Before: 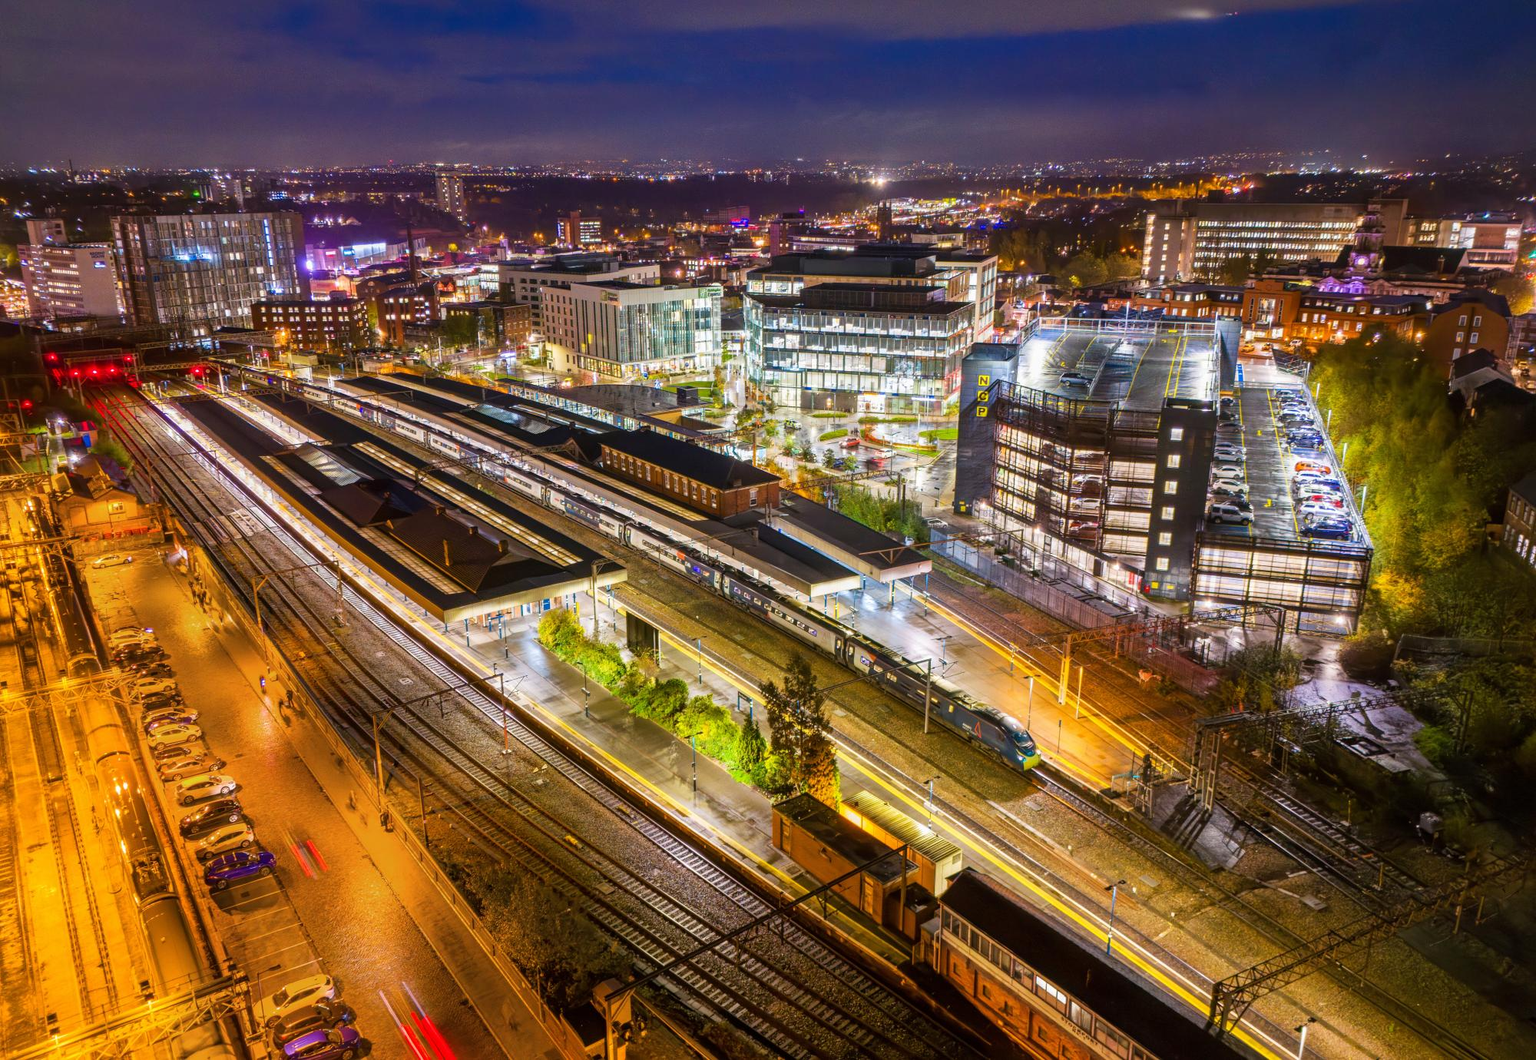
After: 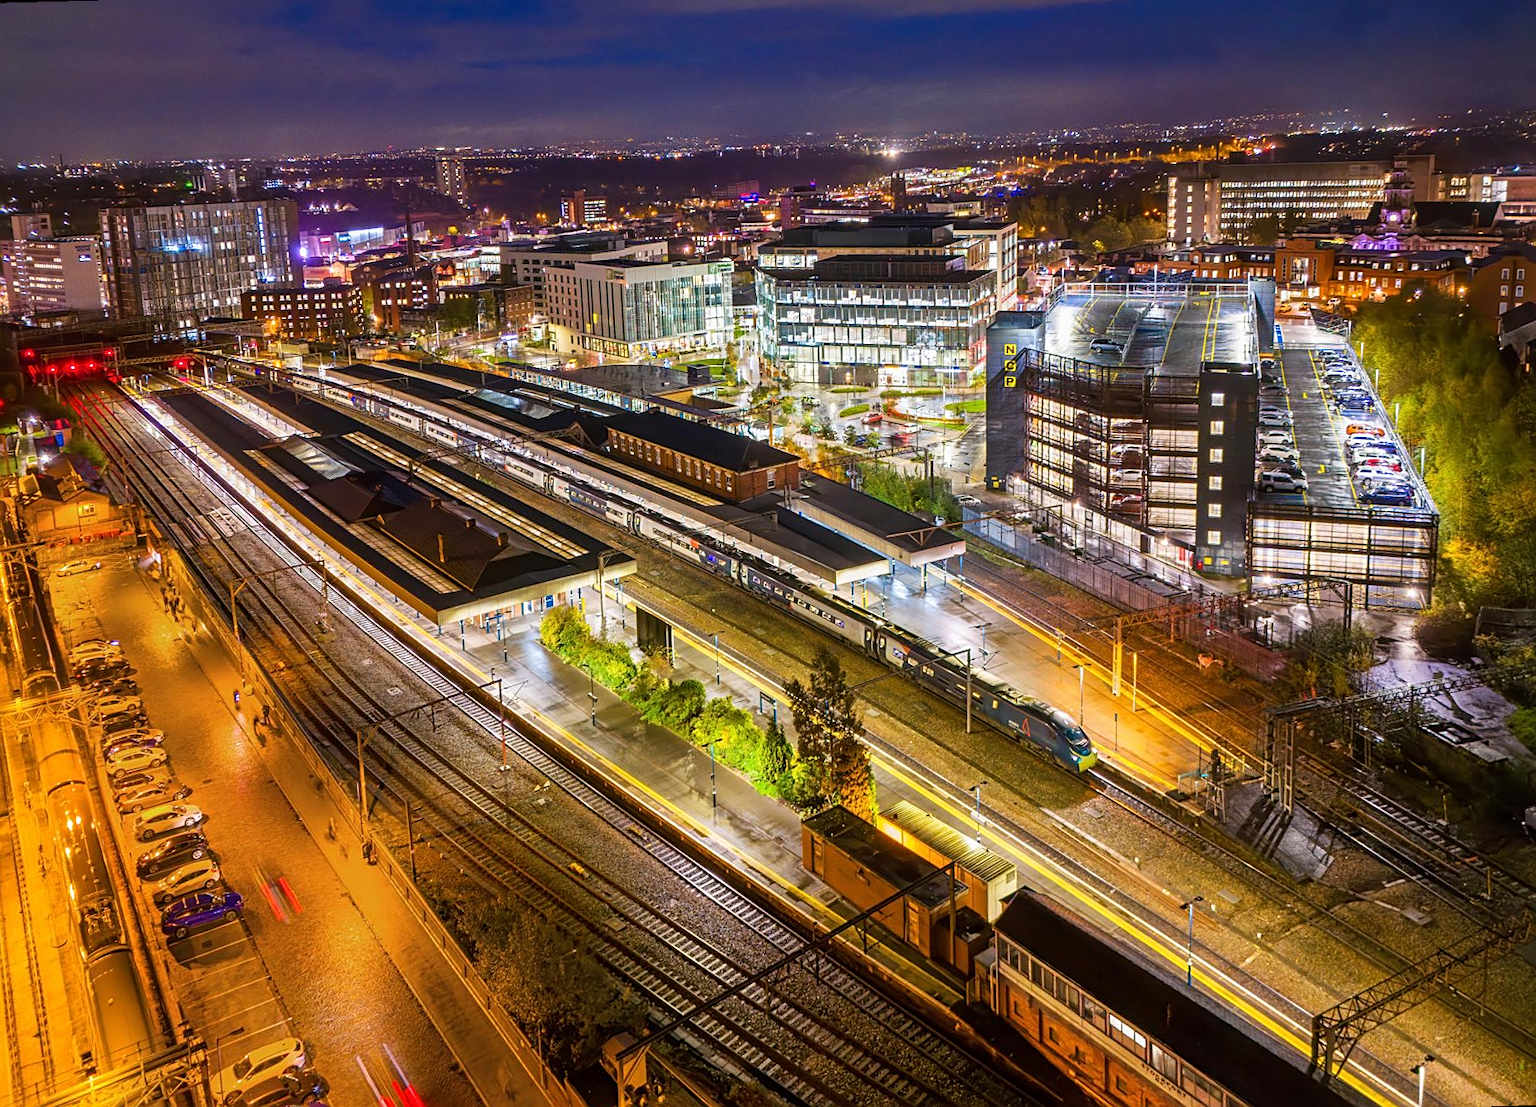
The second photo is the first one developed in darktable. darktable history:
rotate and perspective: rotation -1.68°, lens shift (vertical) -0.146, crop left 0.049, crop right 0.912, crop top 0.032, crop bottom 0.96
sharpen: on, module defaults
